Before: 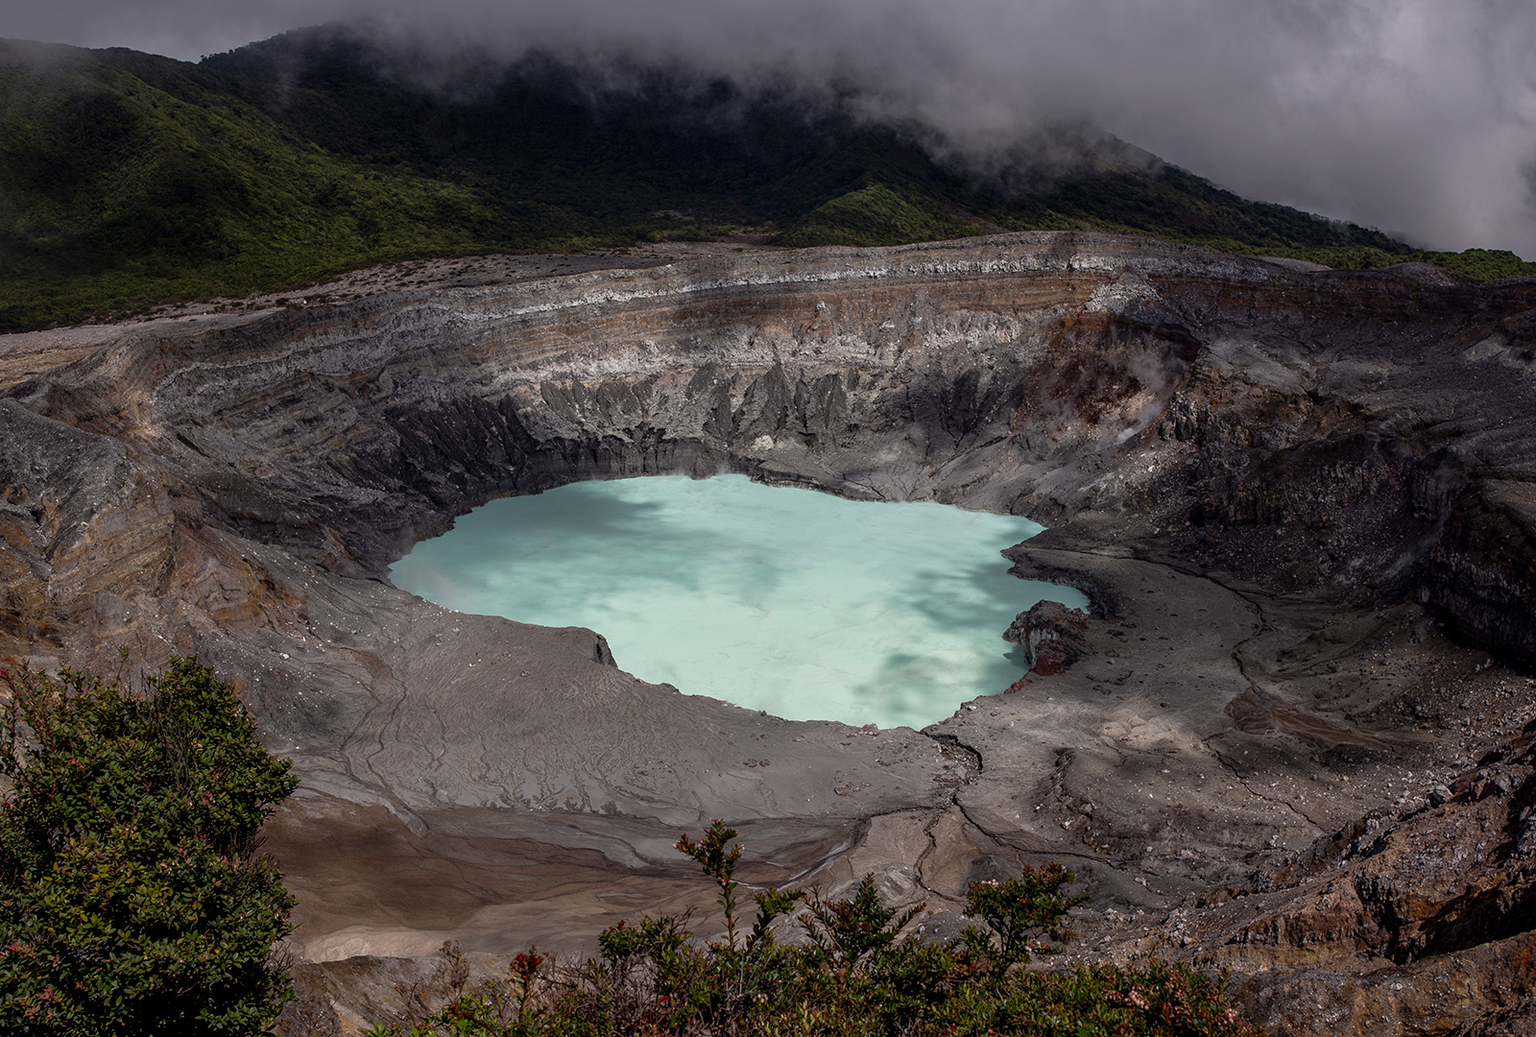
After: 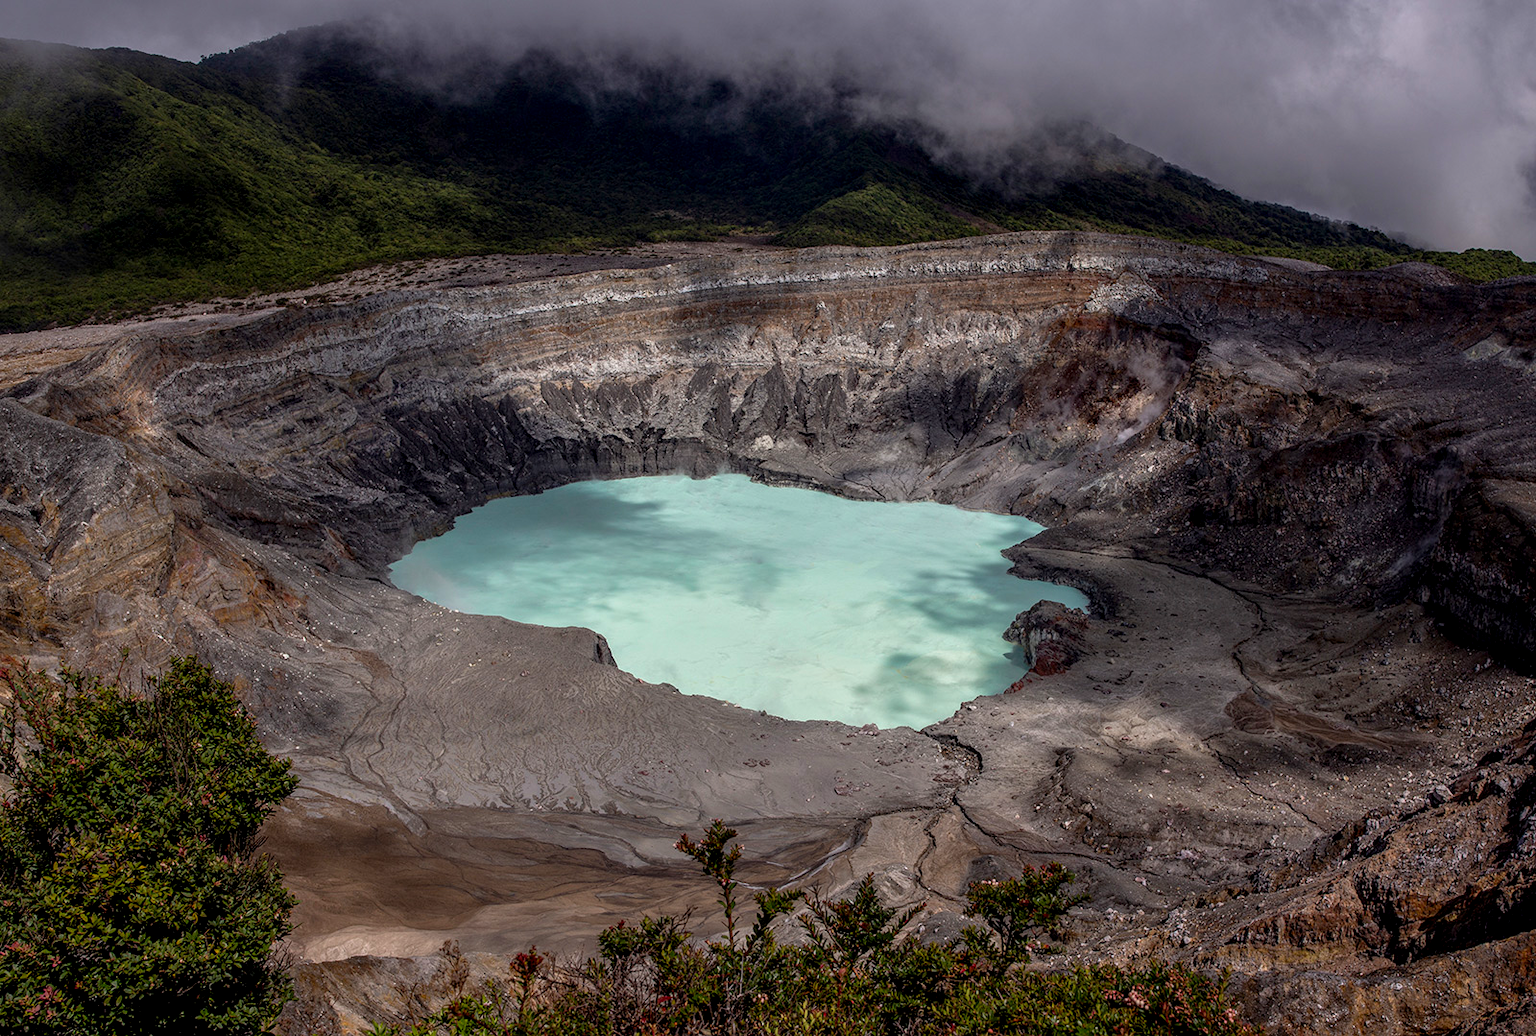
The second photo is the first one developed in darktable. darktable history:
color balance rgb: perceptual saturation grading › global saturation 0.176%, perceptual brilliance grading › global brilliance 2.88%, perceptual brilliance grading › highlights -2.71%, perceptual brilliance grading › shadows 3.725%, global vibrance 20%
contrast brightness saturation: saturation 0.132
local contrast: on, module defaults
